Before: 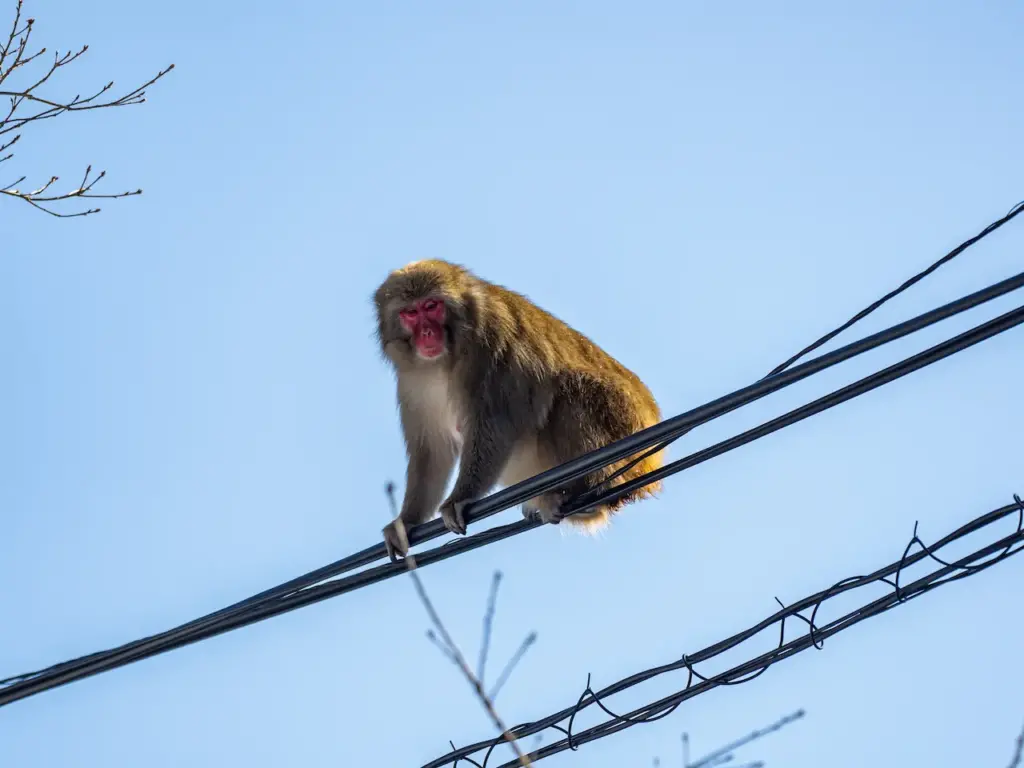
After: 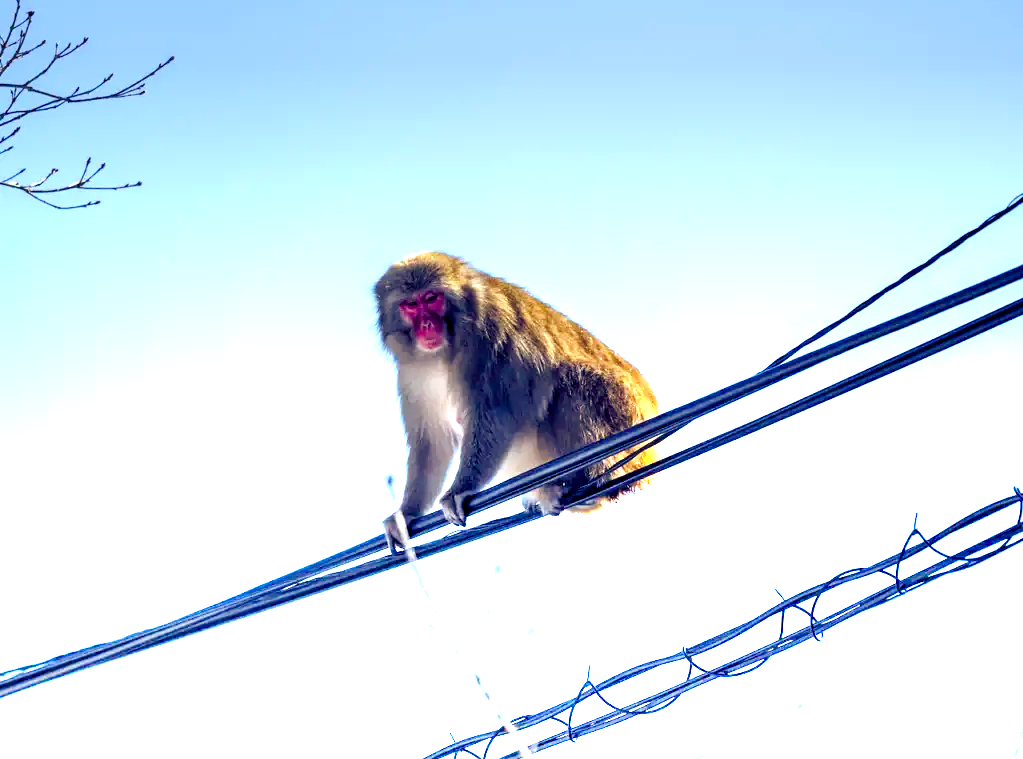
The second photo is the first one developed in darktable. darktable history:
color balance rgb: shadows lift › luminance -41.13%, shadows lift › chroma 14.13%, shadows lift › hue 260°, power › luminance -3.76%, power › chroma 0.56%, power › hue 40.37°, highlights gain › luminance 16.81%, highlights gain › chroma 2.94%, highlights gain › hue 260°, global offset › luminance -0.29%, global offset › chroma 0.31%, global offset › hue 260°, perceptual saturation grading › global saturation 20%, perceptual saturation grading › highlights -13.92%, perceptual saturation grading › shadows 50%
crop: top 1.049%, right 0.001%
graduated density: density -3.9 EV
